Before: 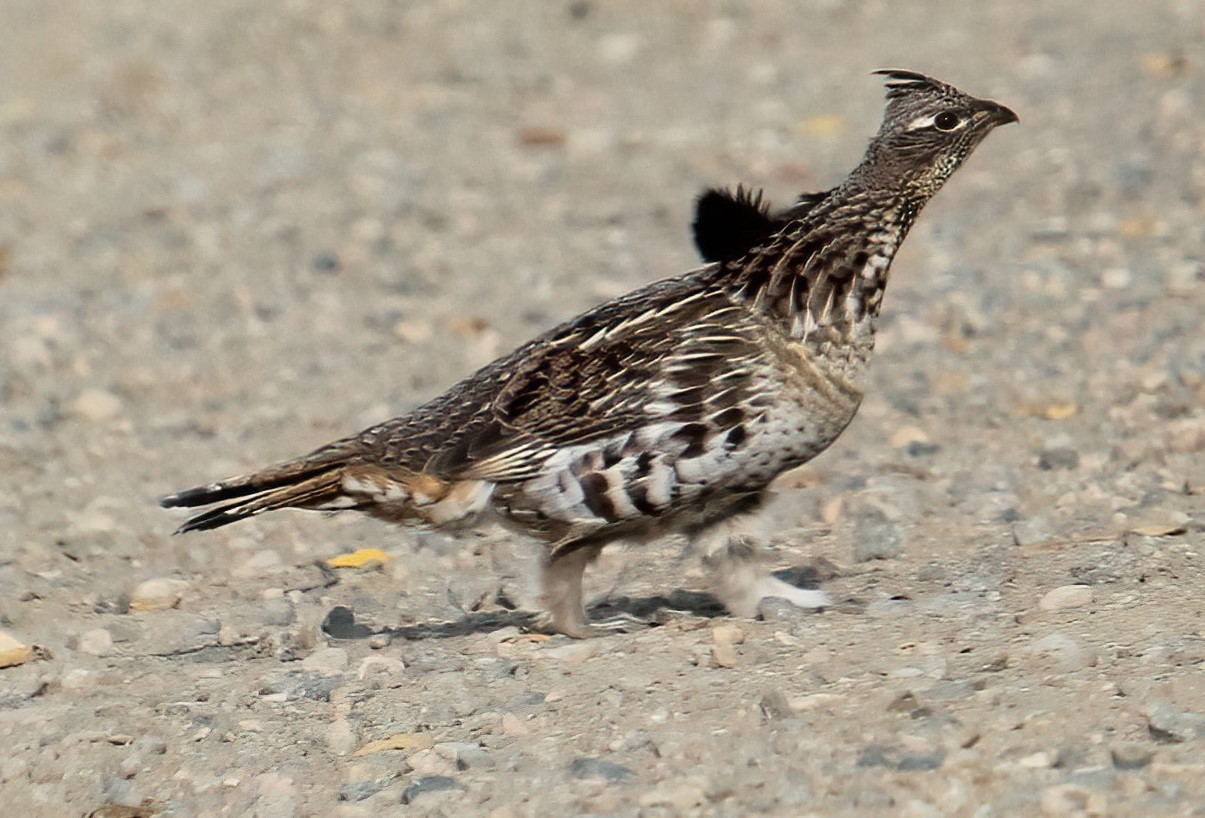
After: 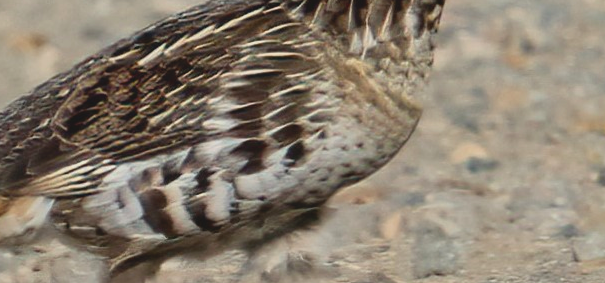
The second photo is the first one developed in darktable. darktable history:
lowpass: radius 0.1, contrast 0.85, saturation 1.1, unbound 0
crop: left 36.607%, top 34.735%, right 13.146%, bottom 30.611%
